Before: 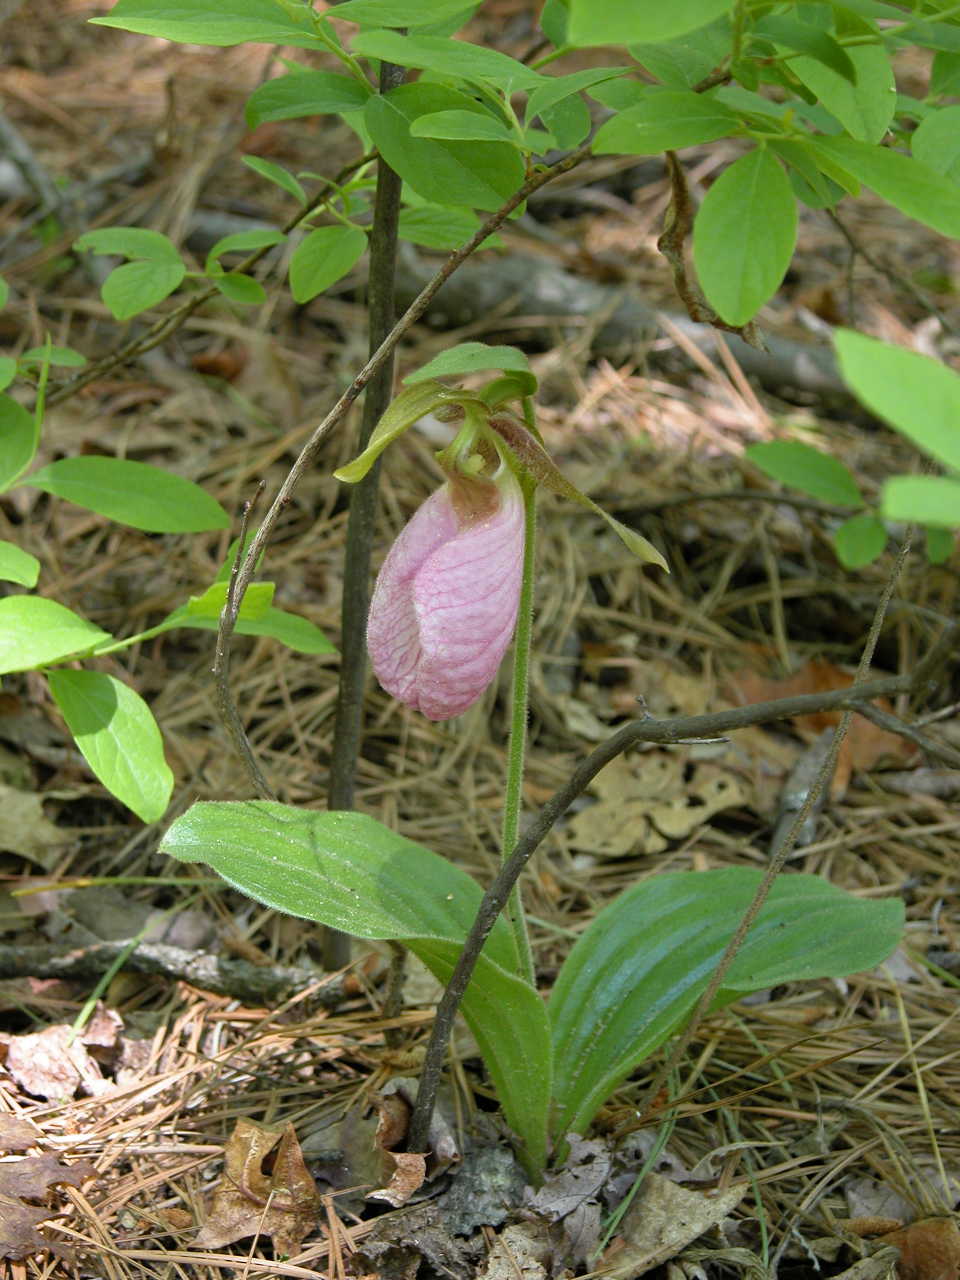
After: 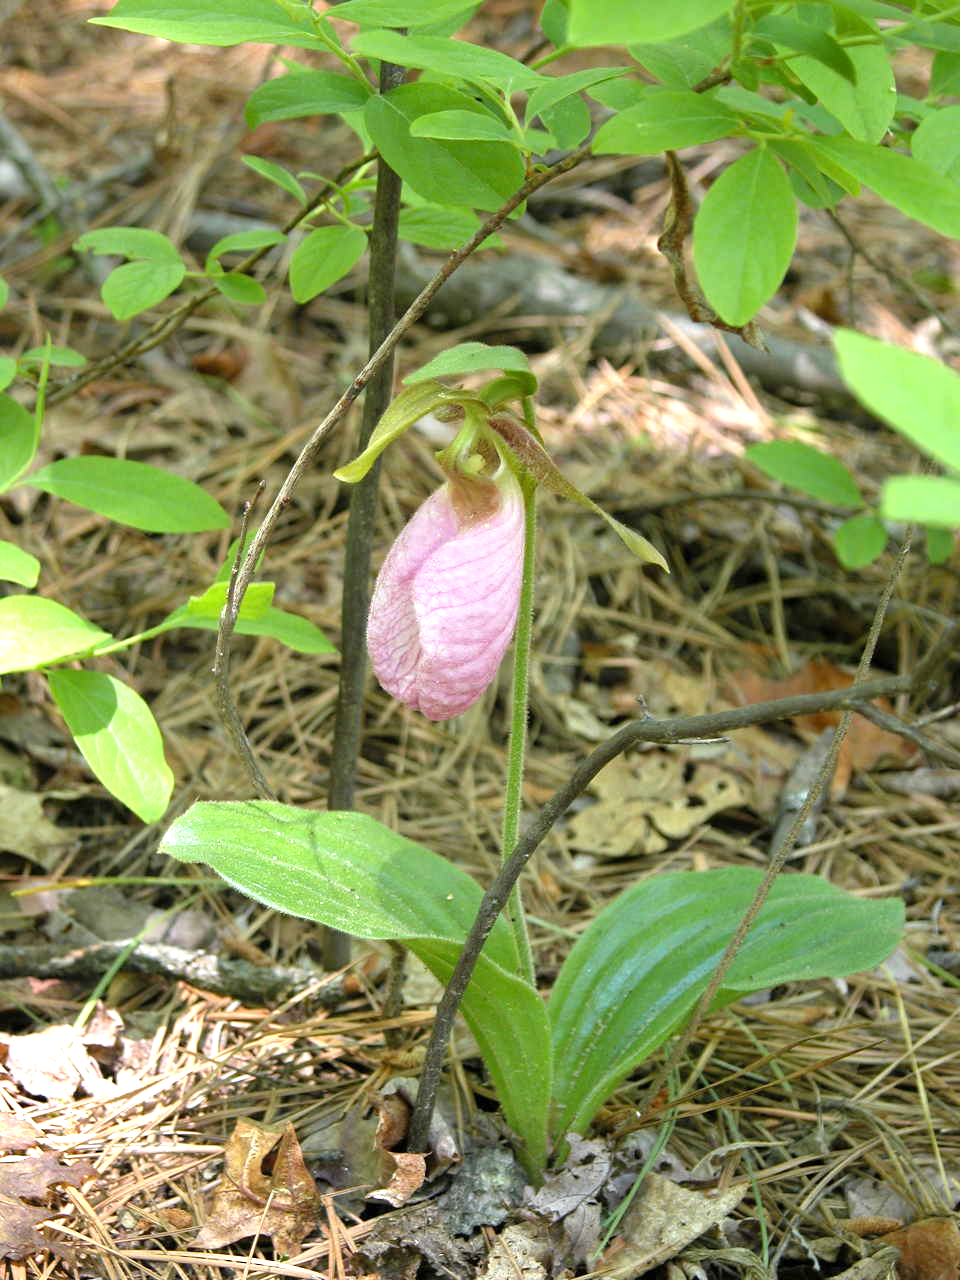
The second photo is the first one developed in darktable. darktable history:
exposure: exposure 0.781 EV, compensate highlight preservation false
sharpen: radius 2.883, amount 0.868, threshold 47.523
